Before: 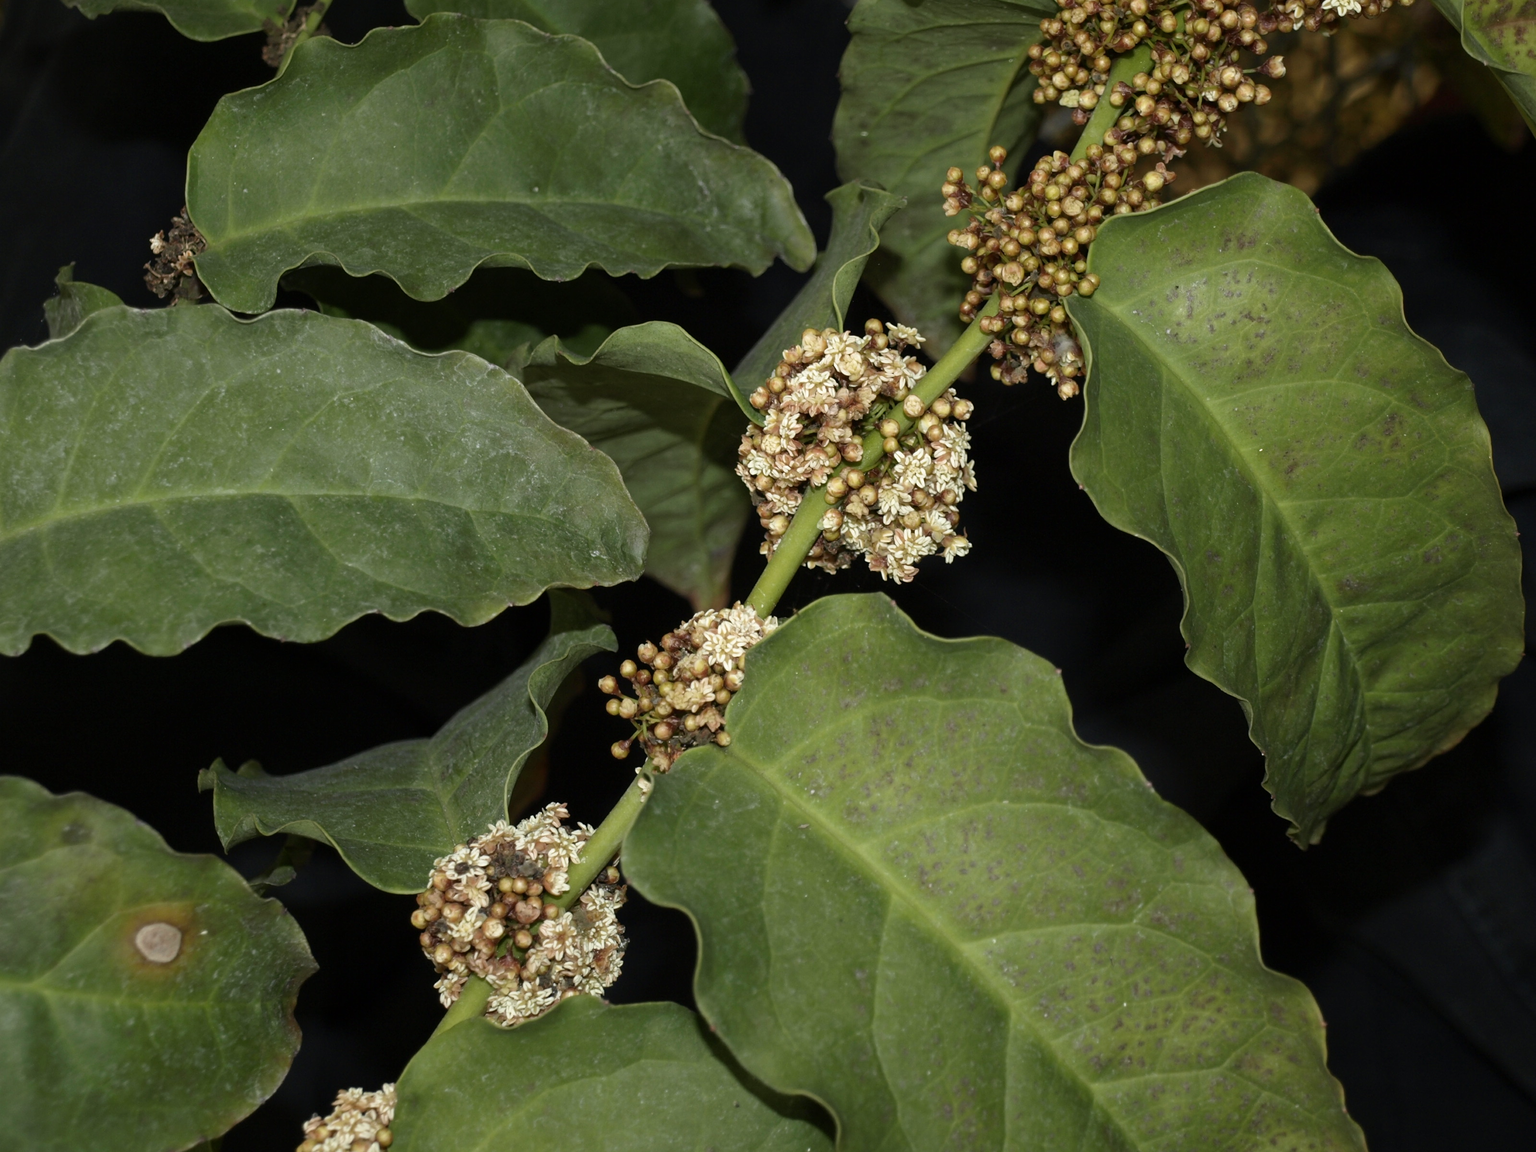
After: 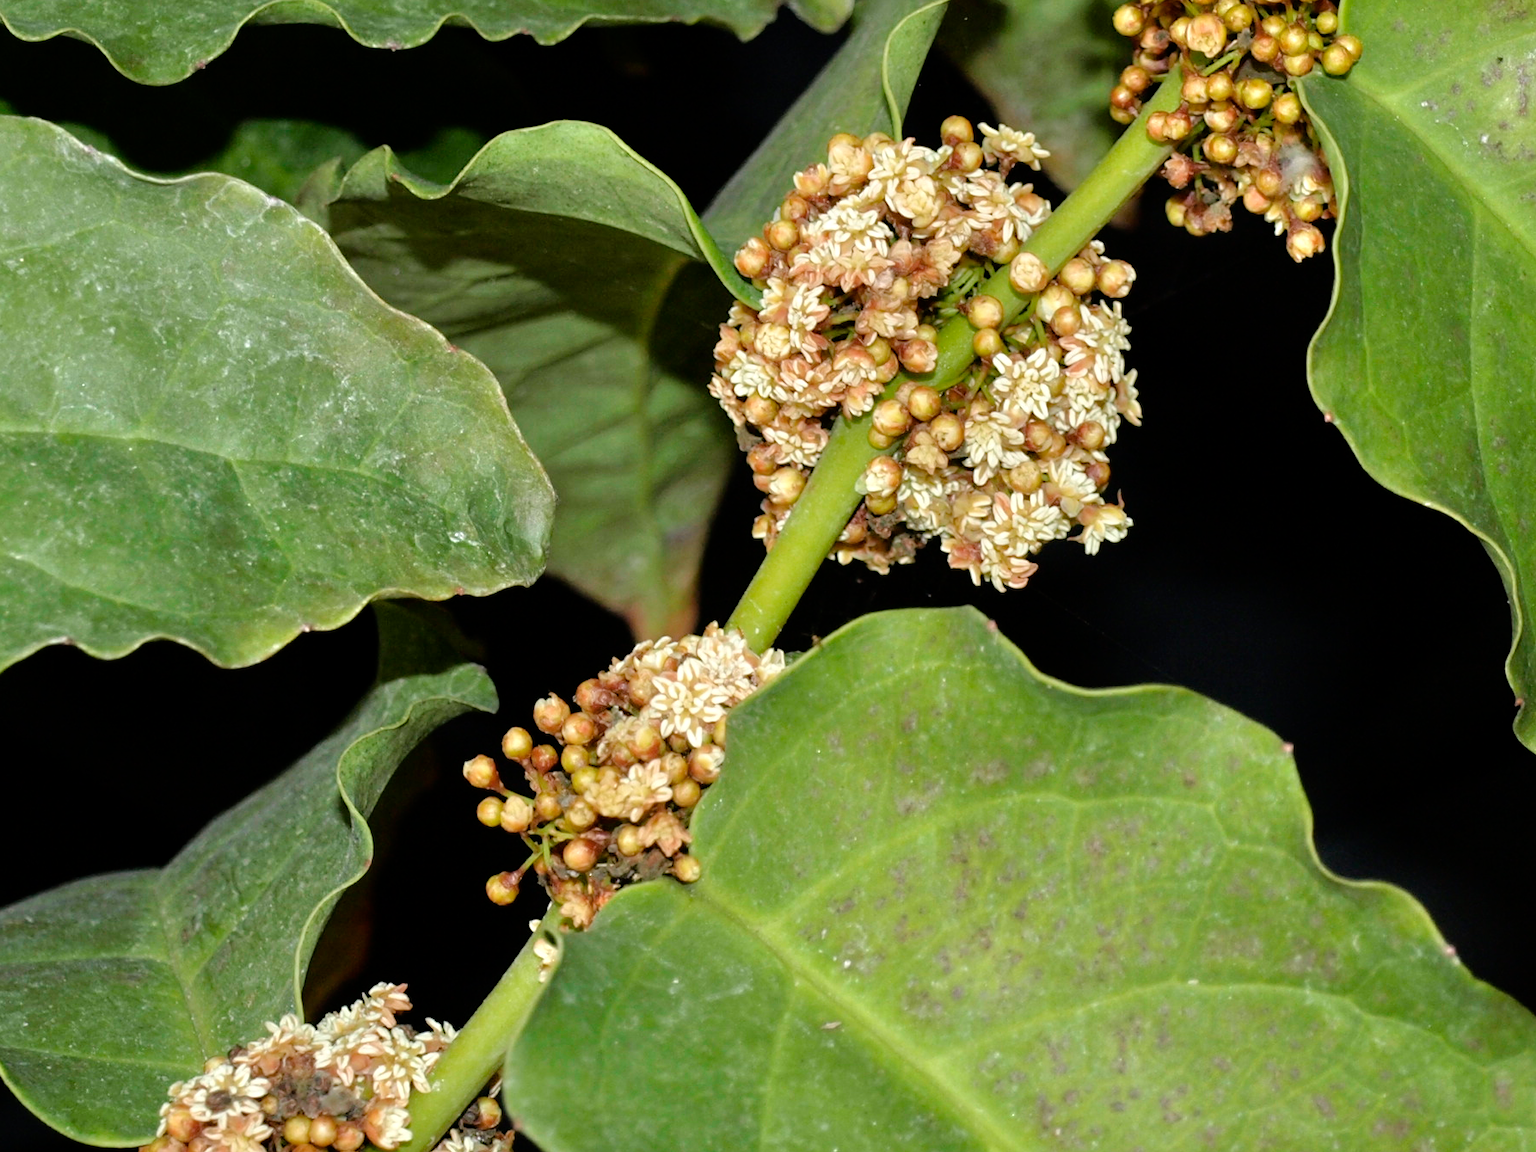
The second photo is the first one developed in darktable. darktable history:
crop and rotate: left 22.13%, top 22.054%, right 22.026%, bottom 22.102%
tone equalizer: -7 EV 0.15 EV, -6 EV 0.6 EV, -5 EV 1.15 EV, -4 EV 1.33 EV, -3 EV 1.15 EV, -2 EV 0.6 EV, -1 EV 0.15 EV, mask exposure compensation -0.5 EV
color balance rgb: perceptual saturation grading › global saturation 10%
